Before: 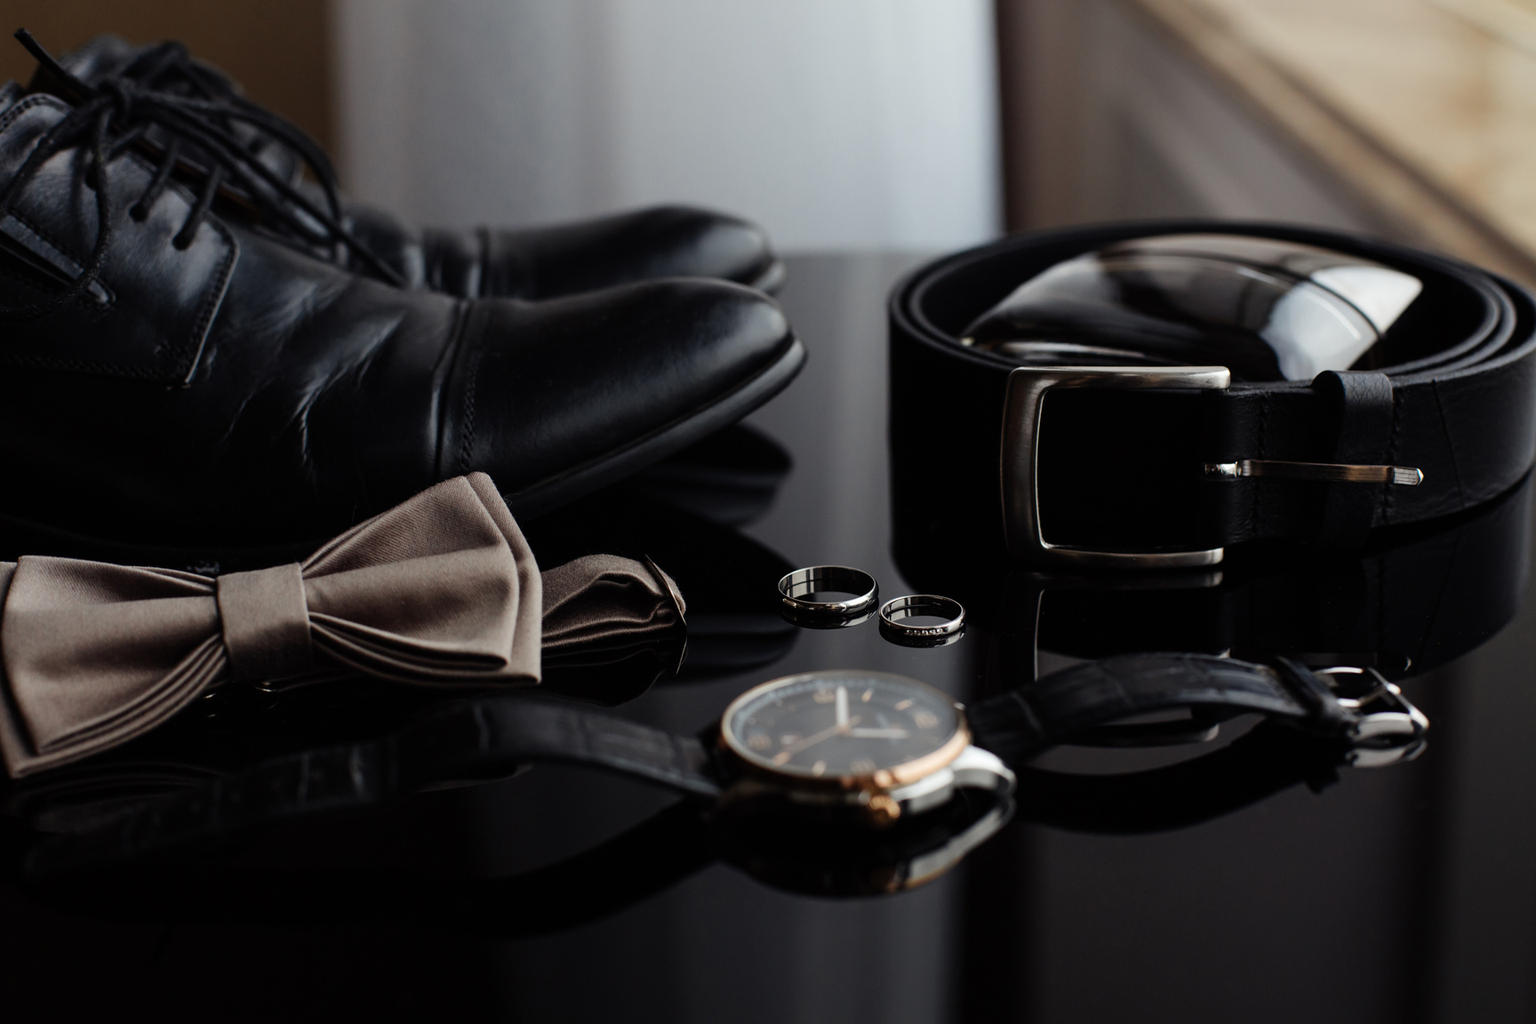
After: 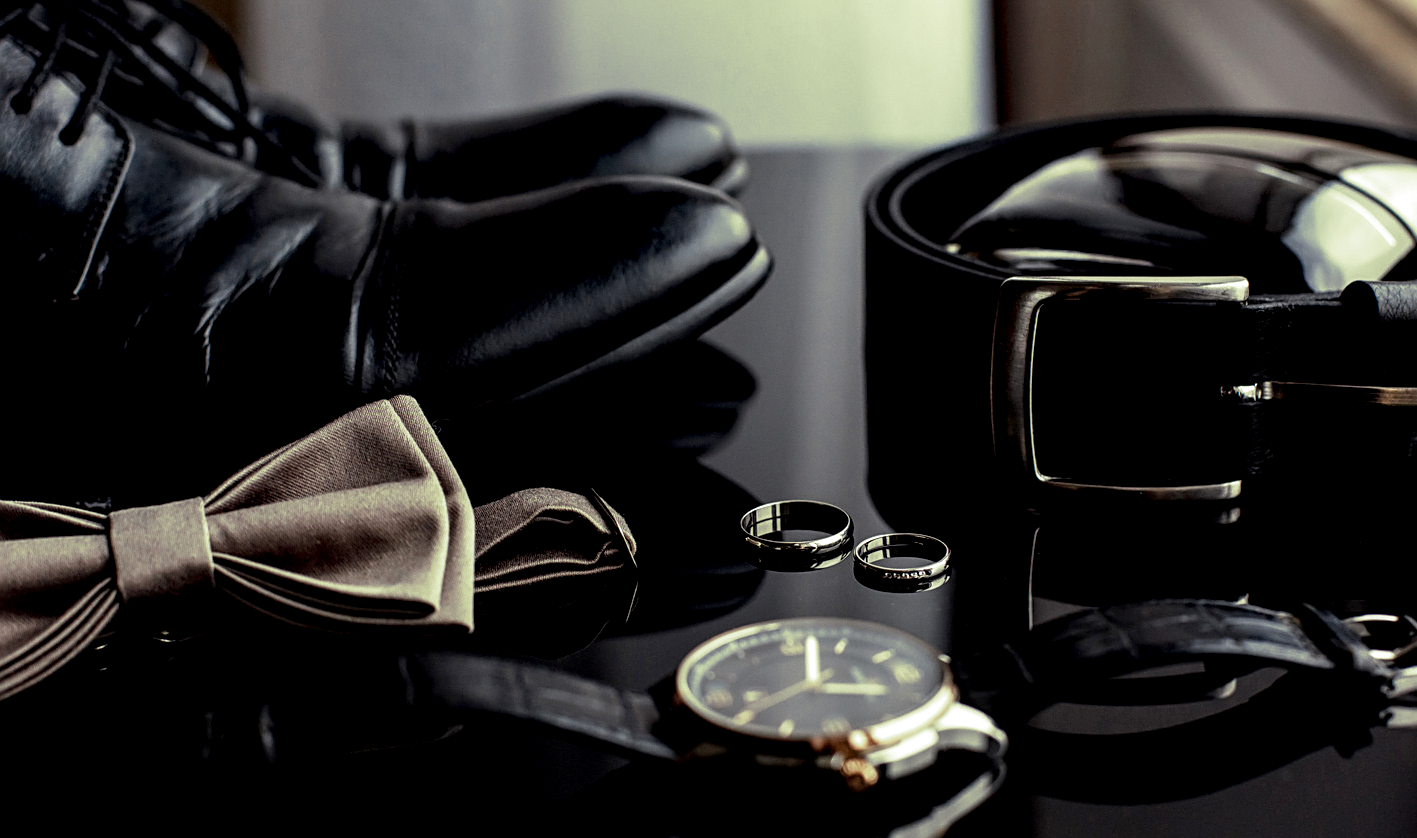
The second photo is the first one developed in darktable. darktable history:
sharpen: on, module defaults
crop: left 7.856%, top 11.836%, right 10.12%, bottom 15.387%
tone equalizer: on, module defaults
local contrast: highlights 60%, shadows 60%, detail 160%
white balance: emerald 1
split-toning: shadows › hue 290.82°, shadows › saturation 0.34, highlights › saturation 0.38, balance 0, compress 50%
exposure: black level correction 0.005, exposure 0.014 EV, compensate highlight preservation false
